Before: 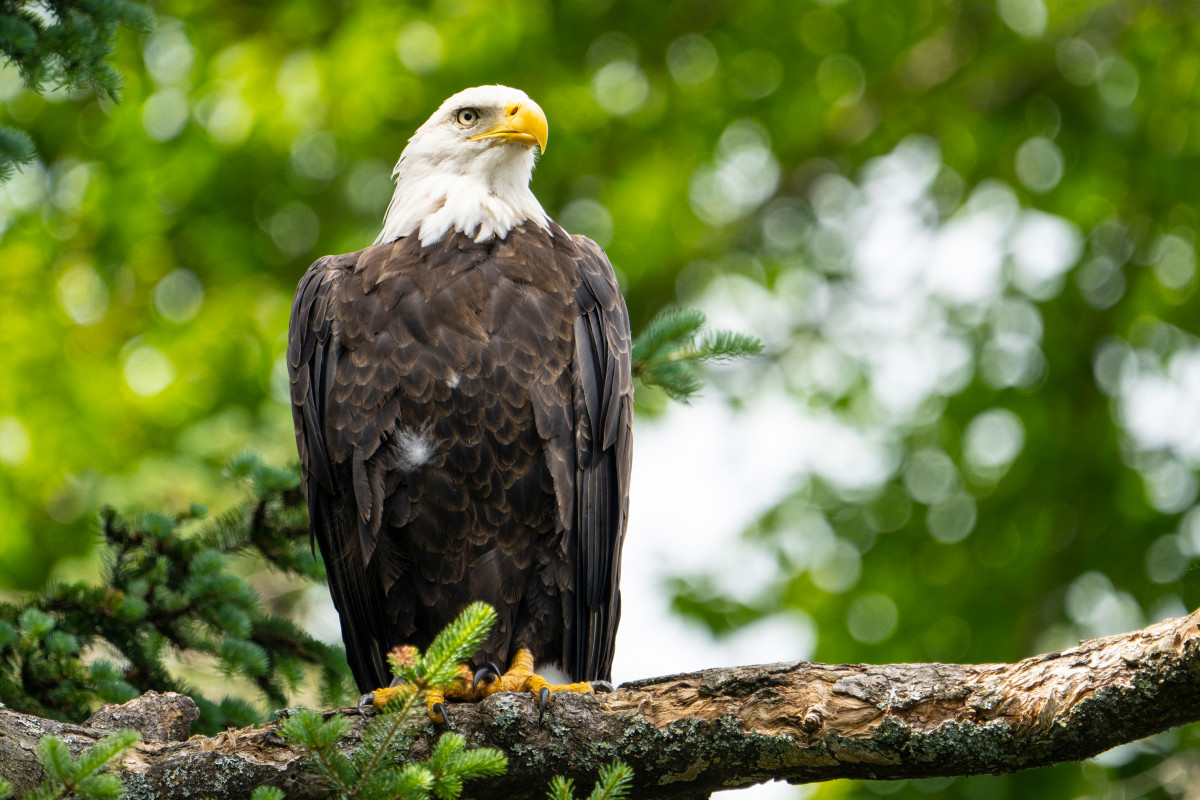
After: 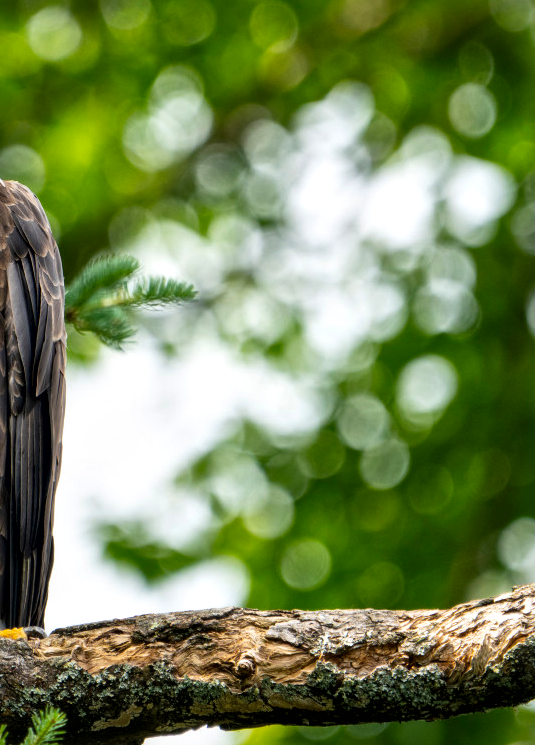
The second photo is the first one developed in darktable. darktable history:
local contrast: mode bilateral grid, contrast 20, coarseness 19, detail 163%, midtone range 0.2
crop: left 47.327%, top 6.829%, right 8.067%
contrast brightness saturation: contrast 0.045, saturation 0.151
